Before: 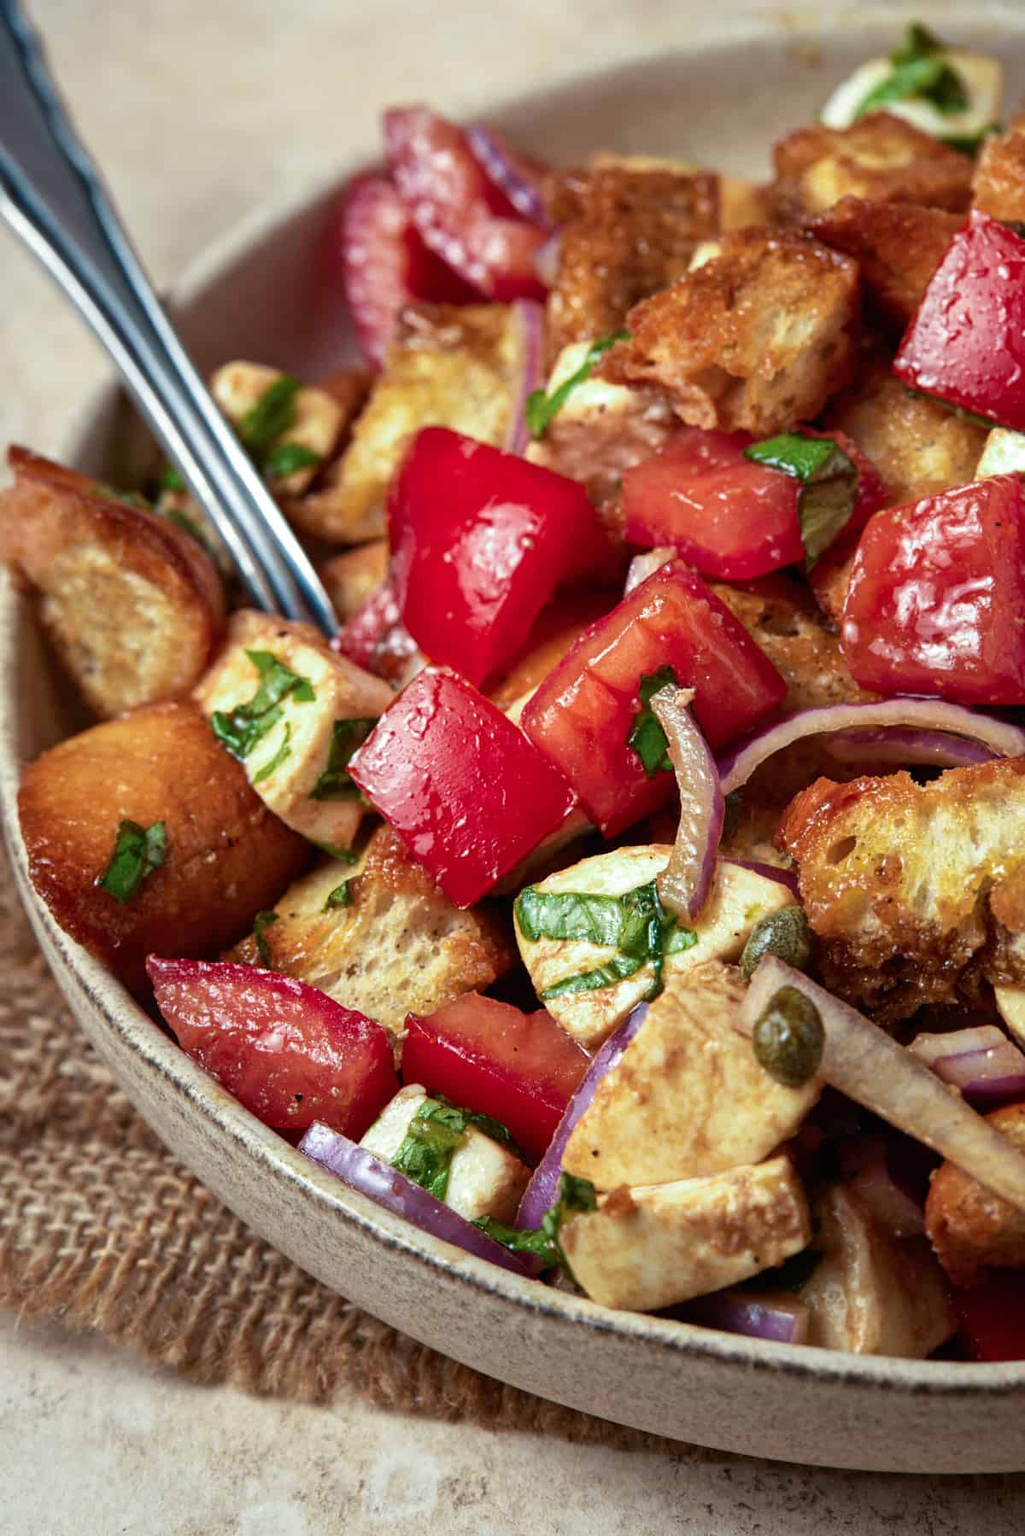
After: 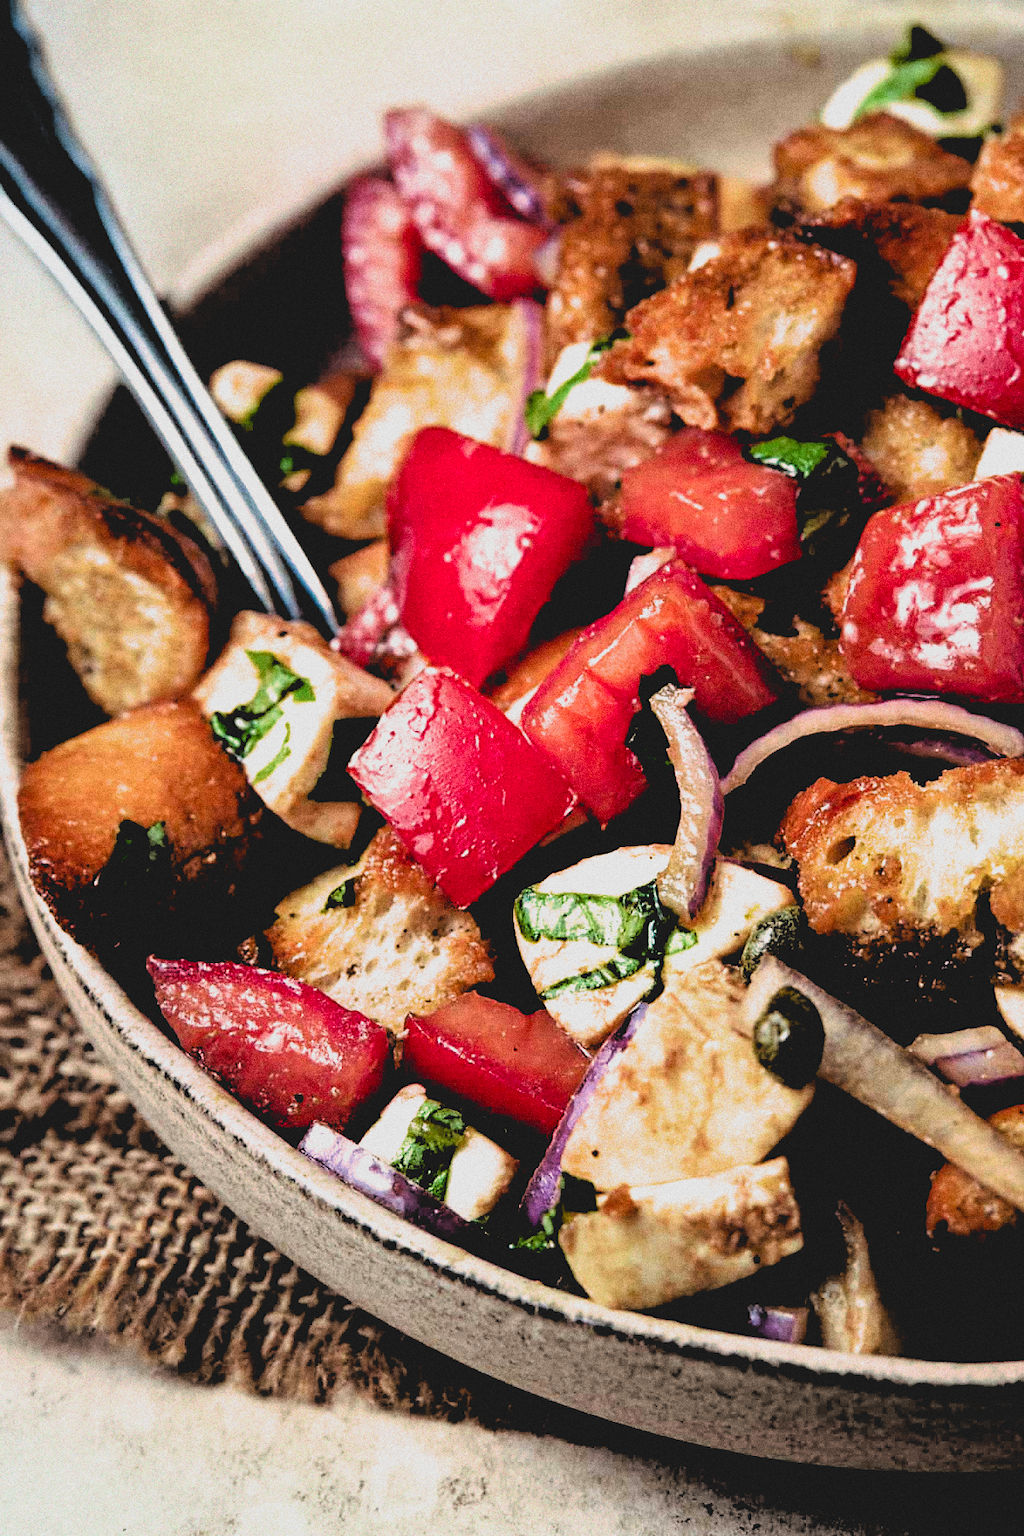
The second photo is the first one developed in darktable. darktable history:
filmic rgb: black relative exposure -1 EV, white relative exposure 2.05 EV, hardness 1.52, contrast 2.25, enable highlight reconstruction true
contrast brightness saturation: contrast -0.19, saturation 0.19
grain: coarseness 0.09 ISO, strength 40%
